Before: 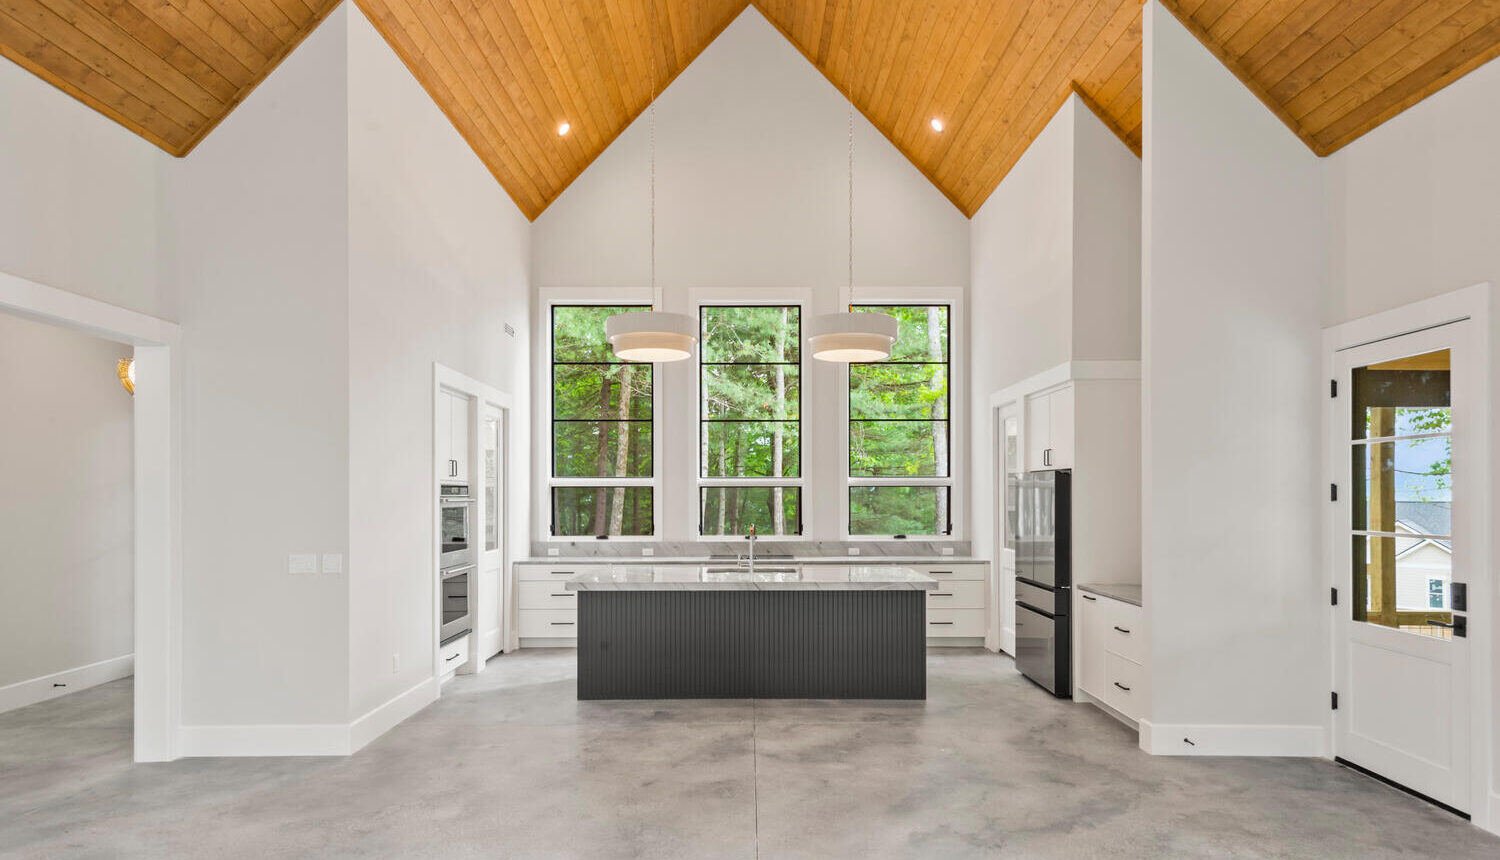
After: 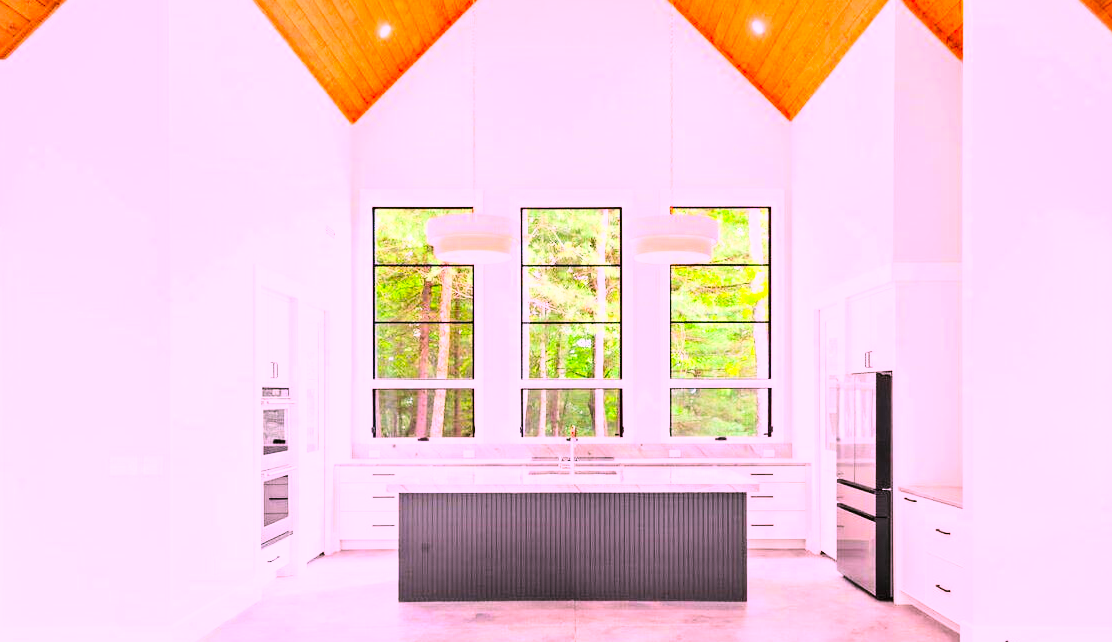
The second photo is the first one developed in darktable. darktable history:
base curve: curves: ch0 [(0, 0.003) (0.001, 0.002) (0.006, 0.004) (0.02, 0.022) (0.048, 0.086) (0.094, 0.234) (0.162, 0.431) (0.258, 0.629) (0.385, 0.8) (0.548, 0.918) (0.751, 0.988) (1, 1)]
exposure: exposure 0.132 EV, compensate highlight preservation false
crop and rotate: left 11.972%, top 11.418%, right 13.853%, bottom 13.83%
color correction: highlights a* 18.93, highlights b* -11.69, saturation 1.67
